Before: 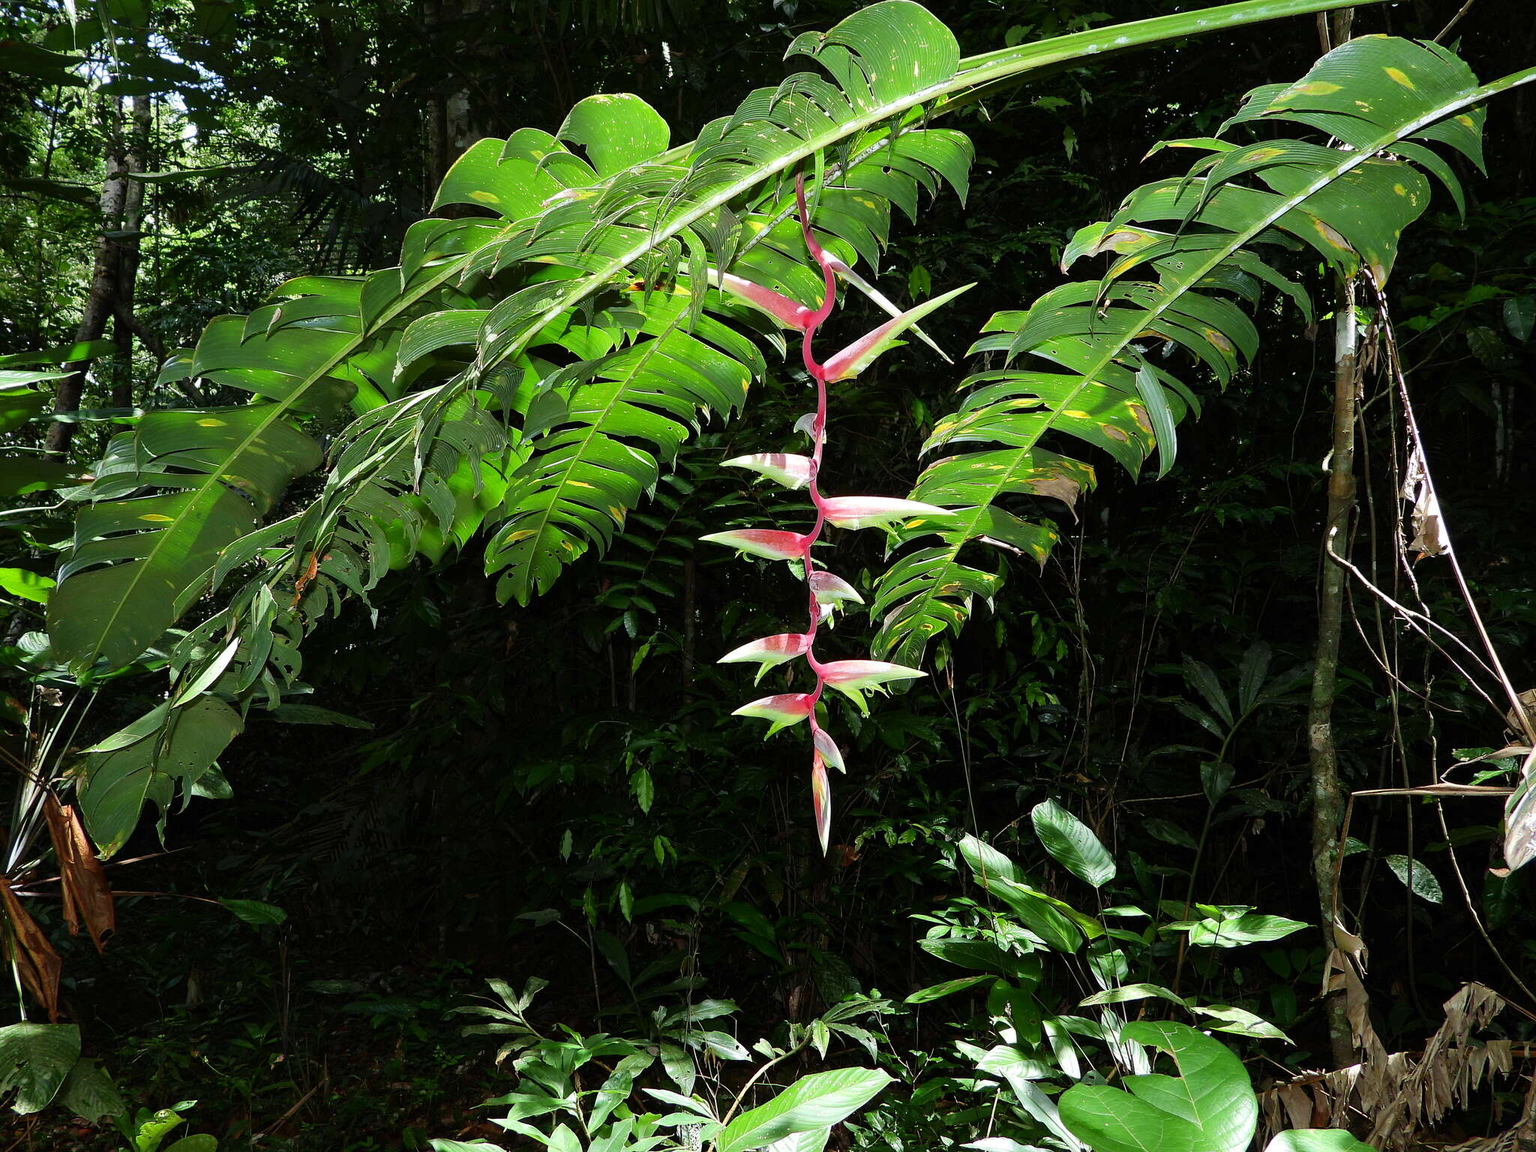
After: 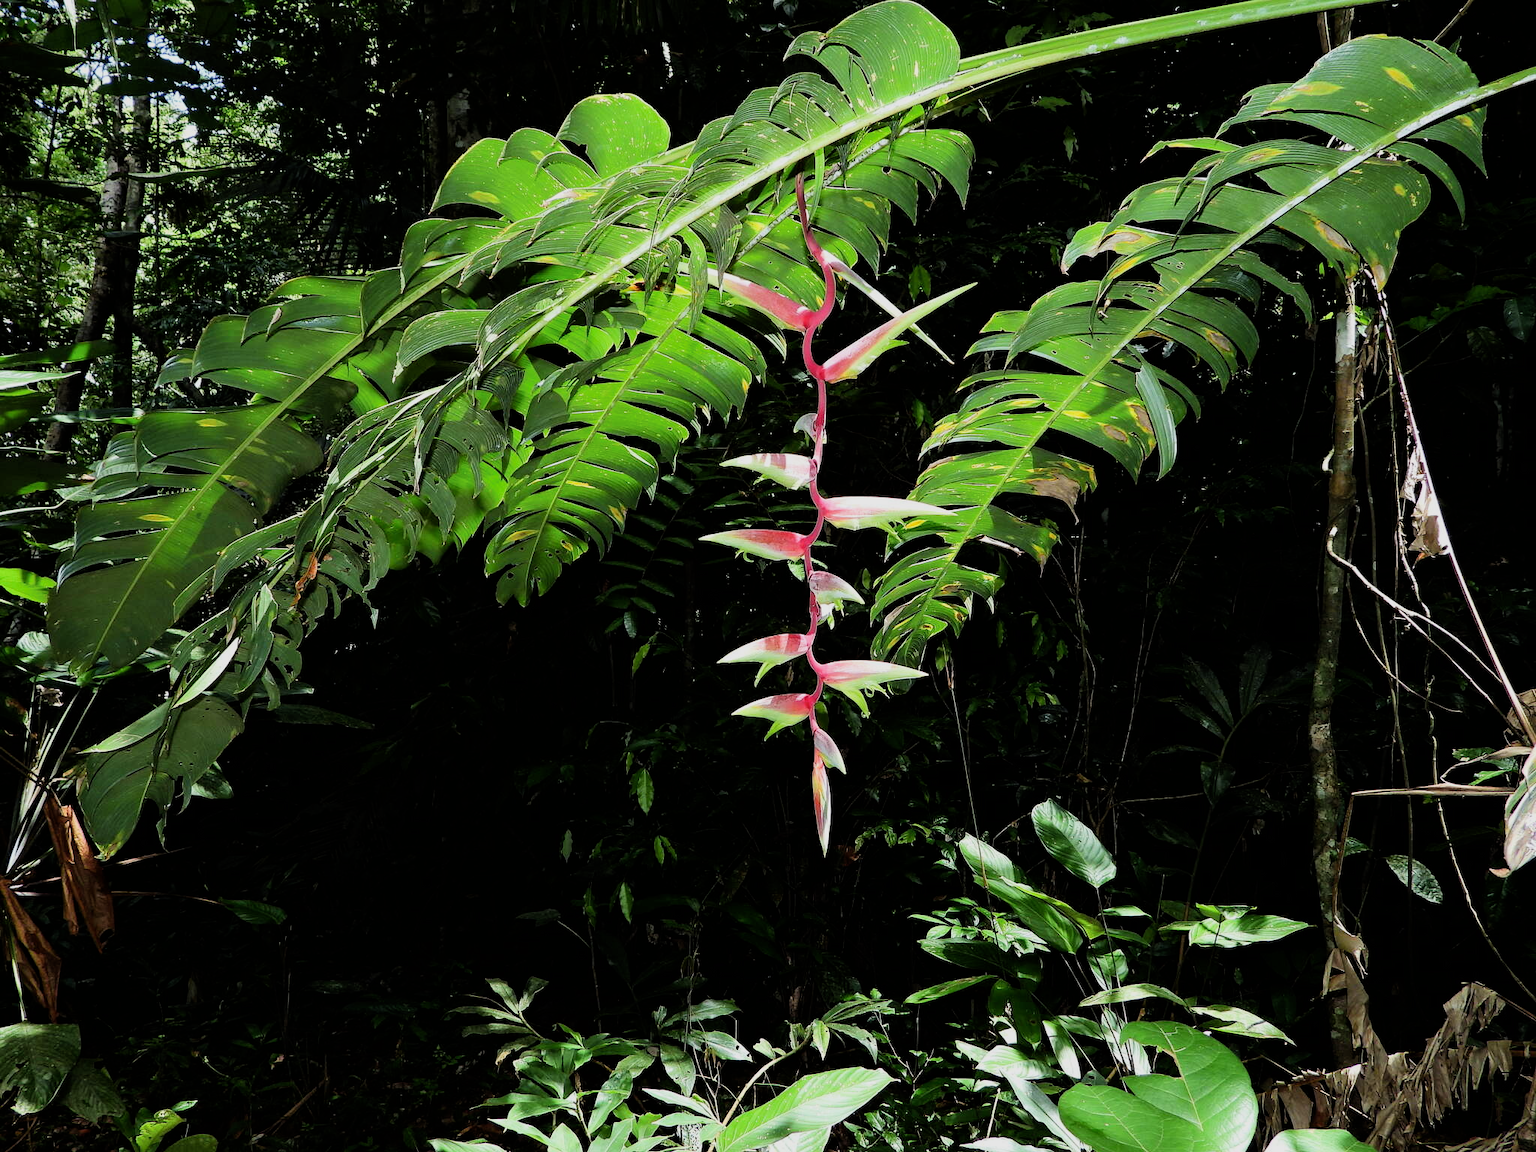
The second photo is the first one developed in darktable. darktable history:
filmic rgb: black relative exposure -16 EV, white relative exposure 5.27 EV, hardness 5.89, contrast 1.242
